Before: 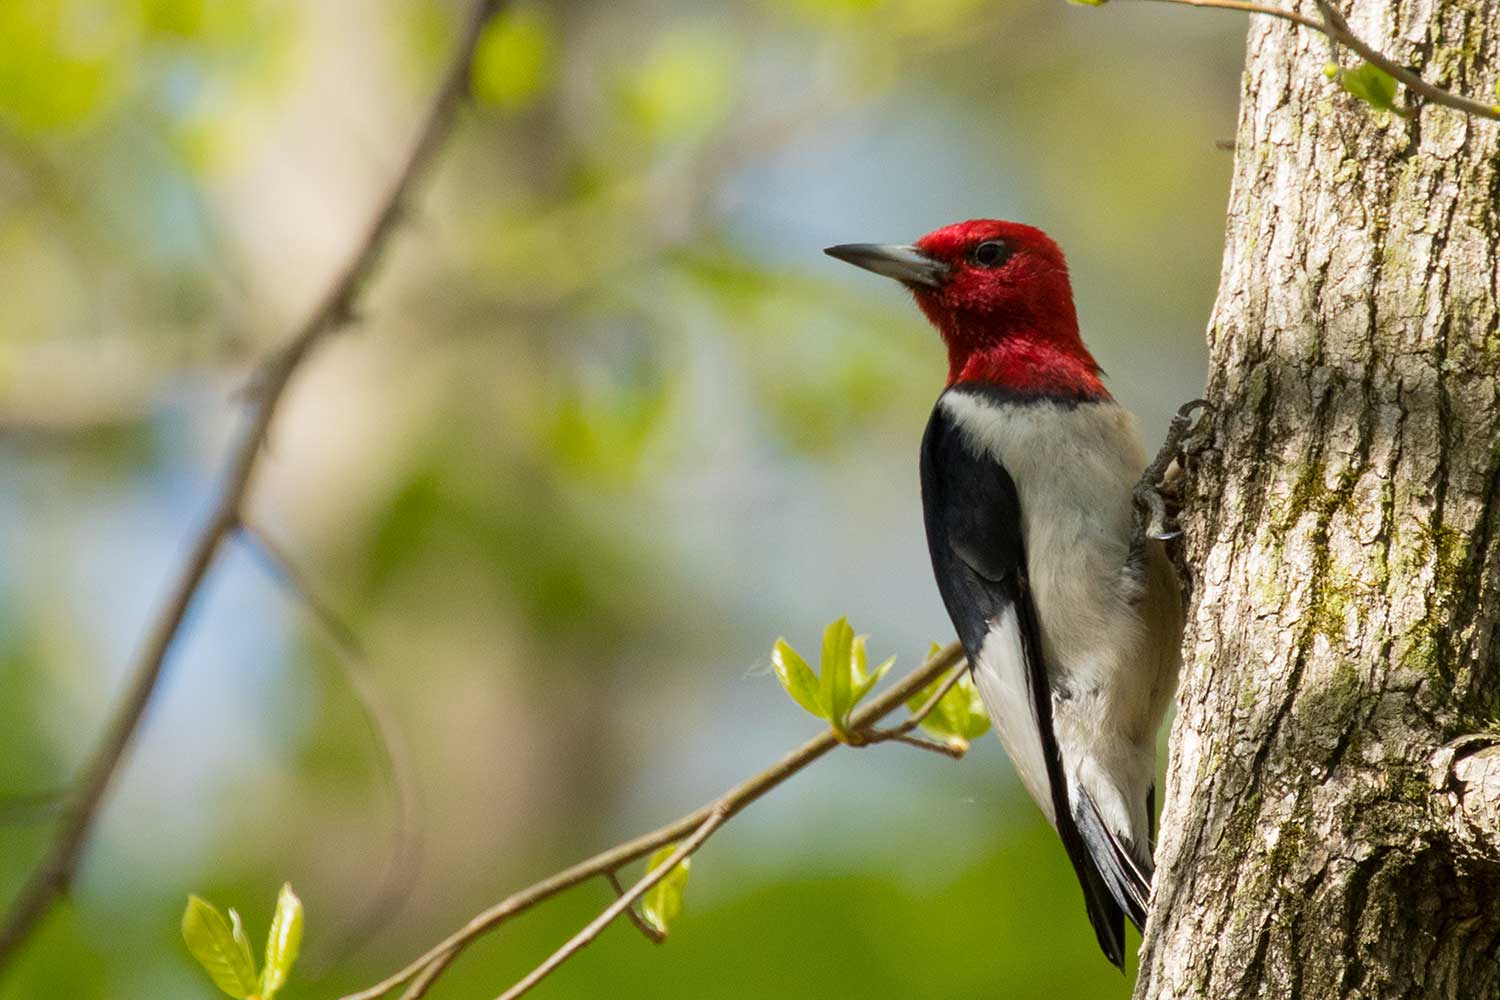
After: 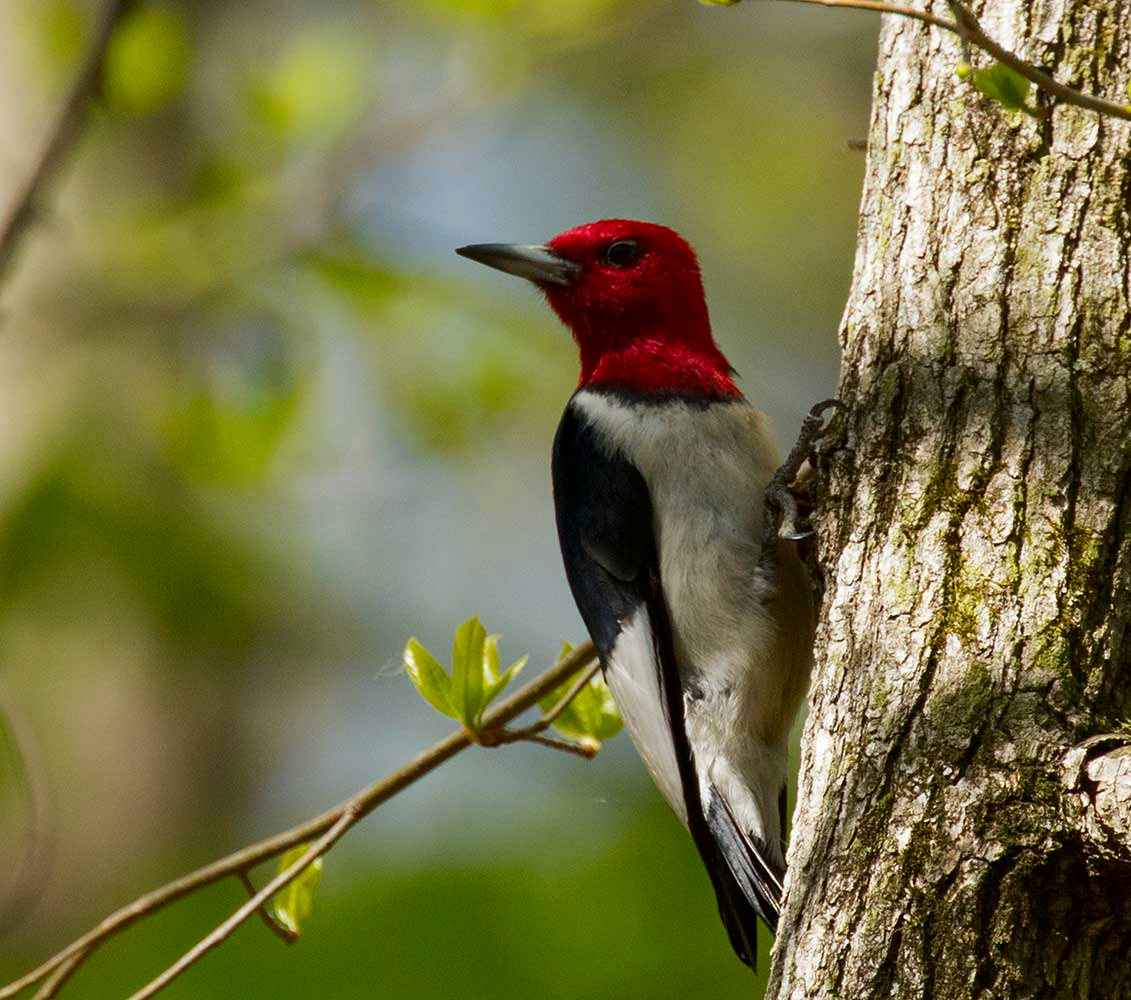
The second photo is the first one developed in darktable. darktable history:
crop and rotate: left 24.6%
contrast brightness saturation: brightness -0.2, saturation 0.08
